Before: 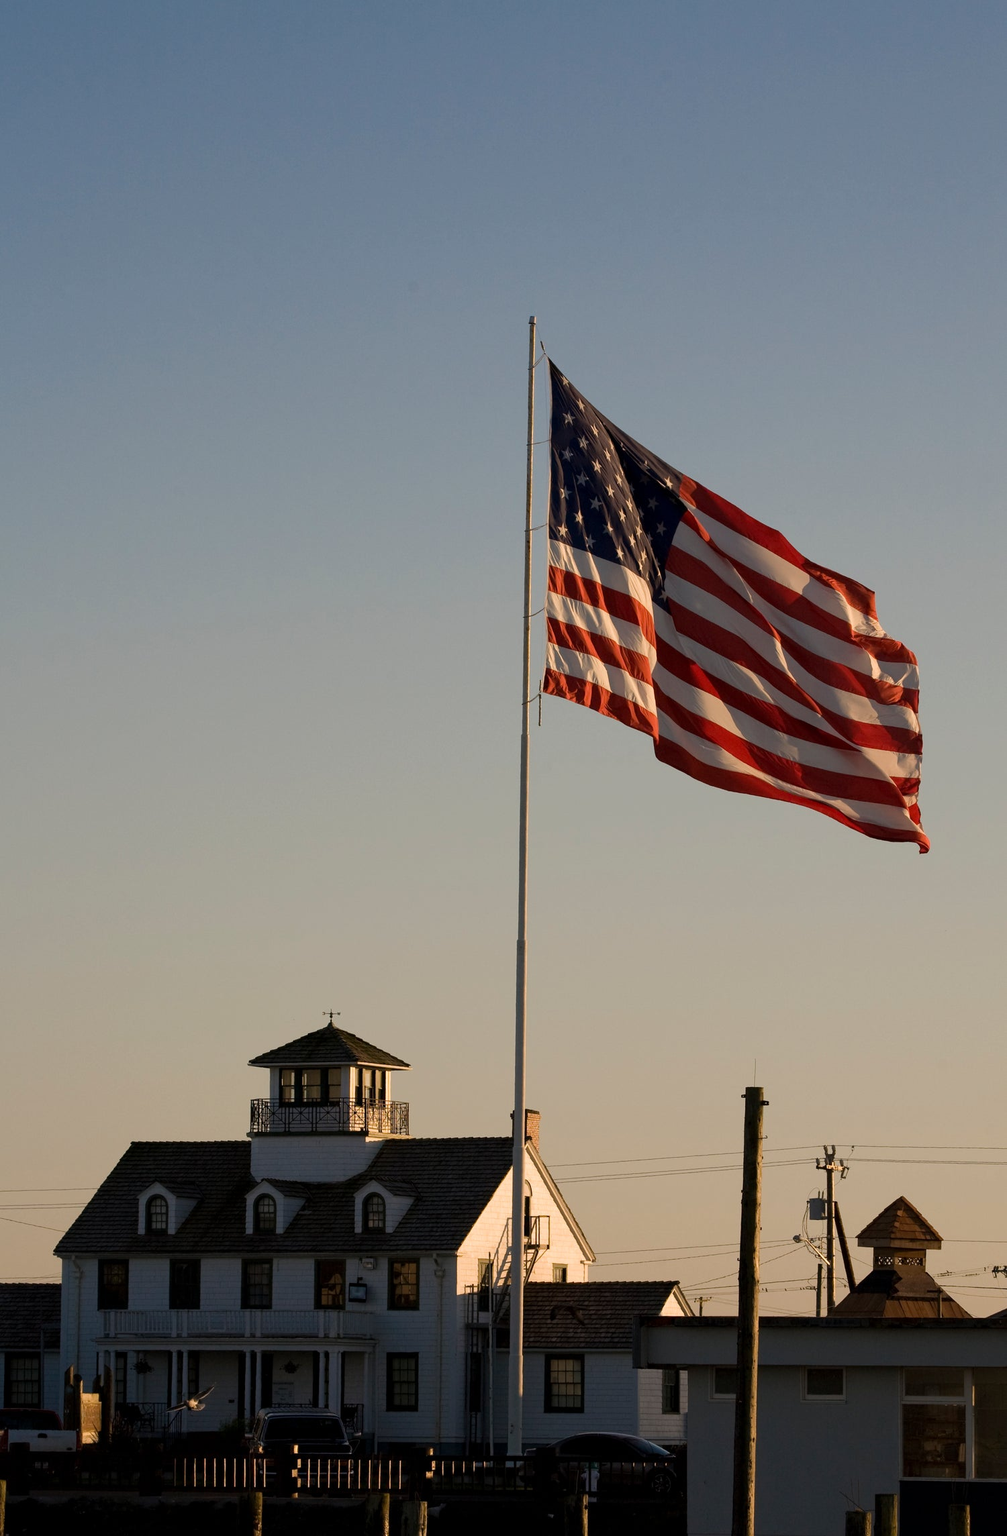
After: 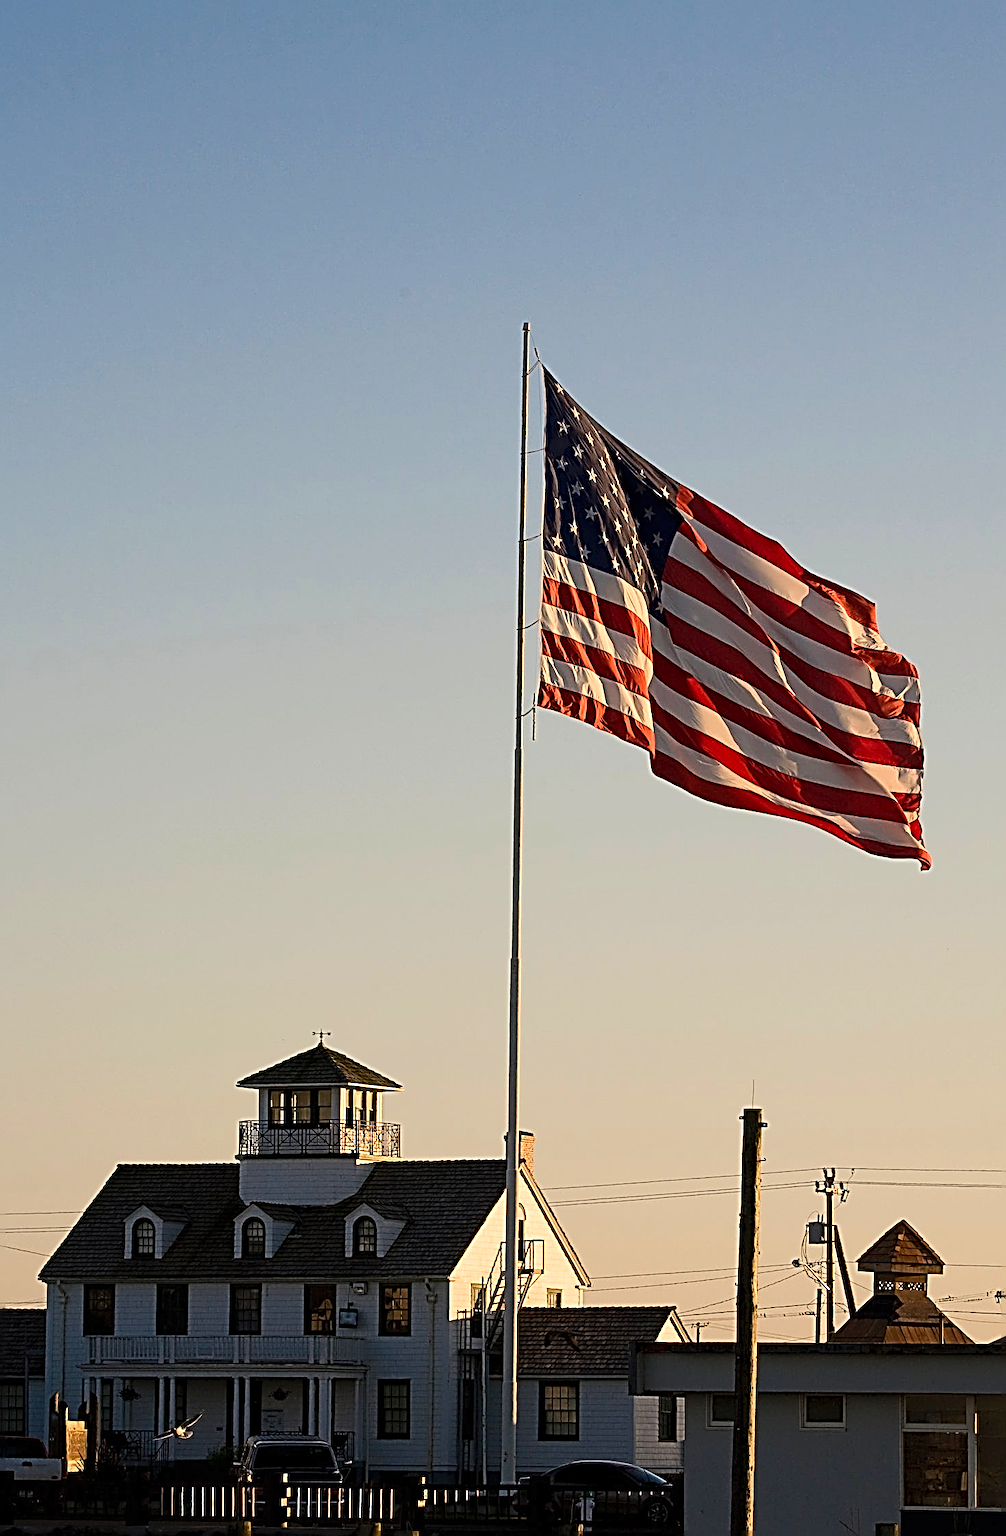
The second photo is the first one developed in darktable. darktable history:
crop: left 1.651%, right 0.27%, bottom 1.9%
sharpen: radius 3.195, amount 1.745
contrast brightness saturation: contrast 0.205, brightness 0.163, saturation 0.22
